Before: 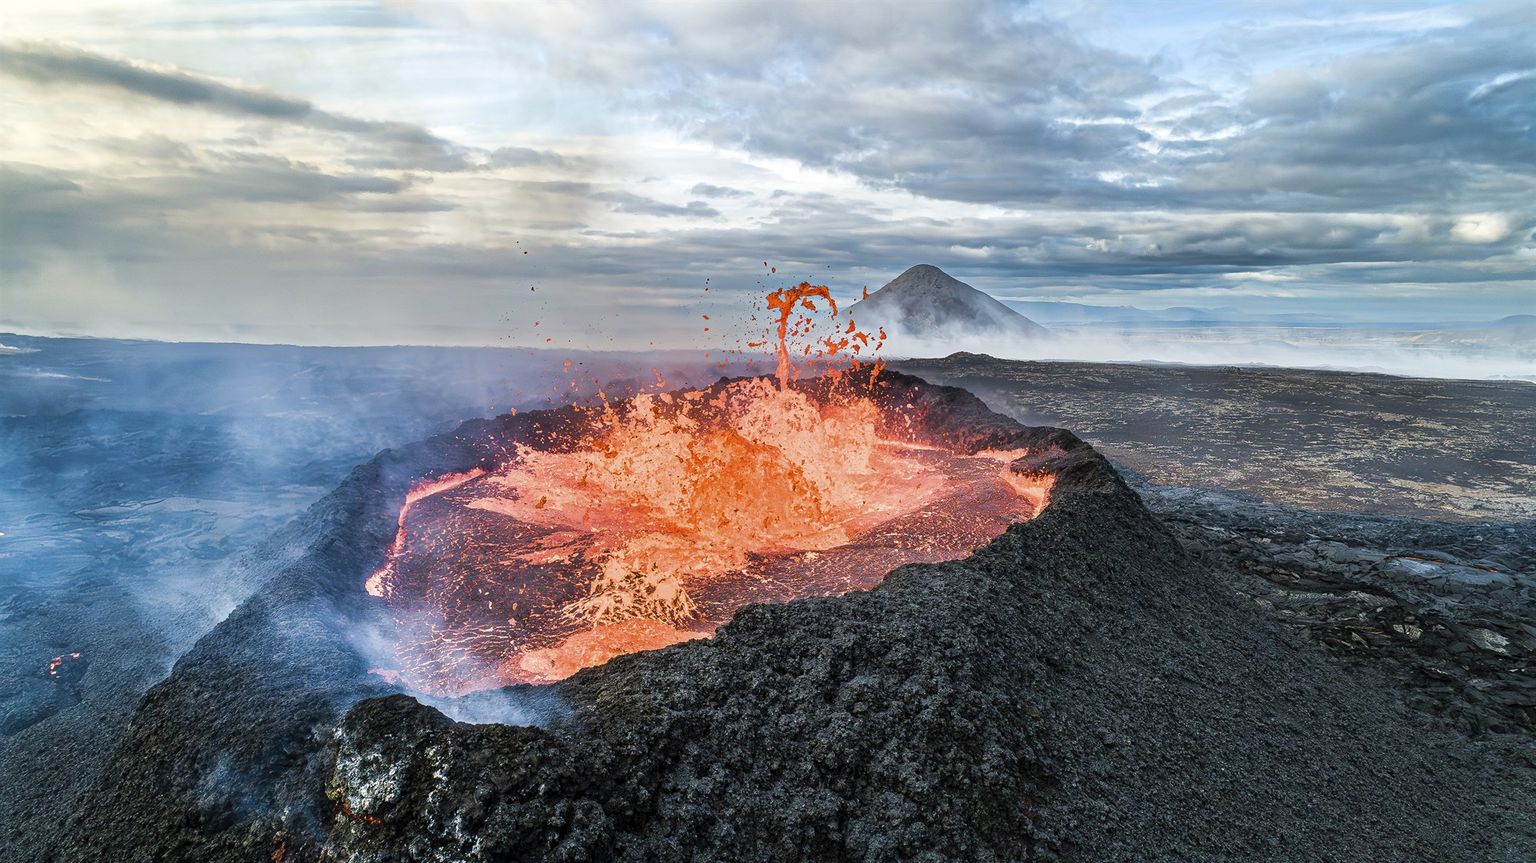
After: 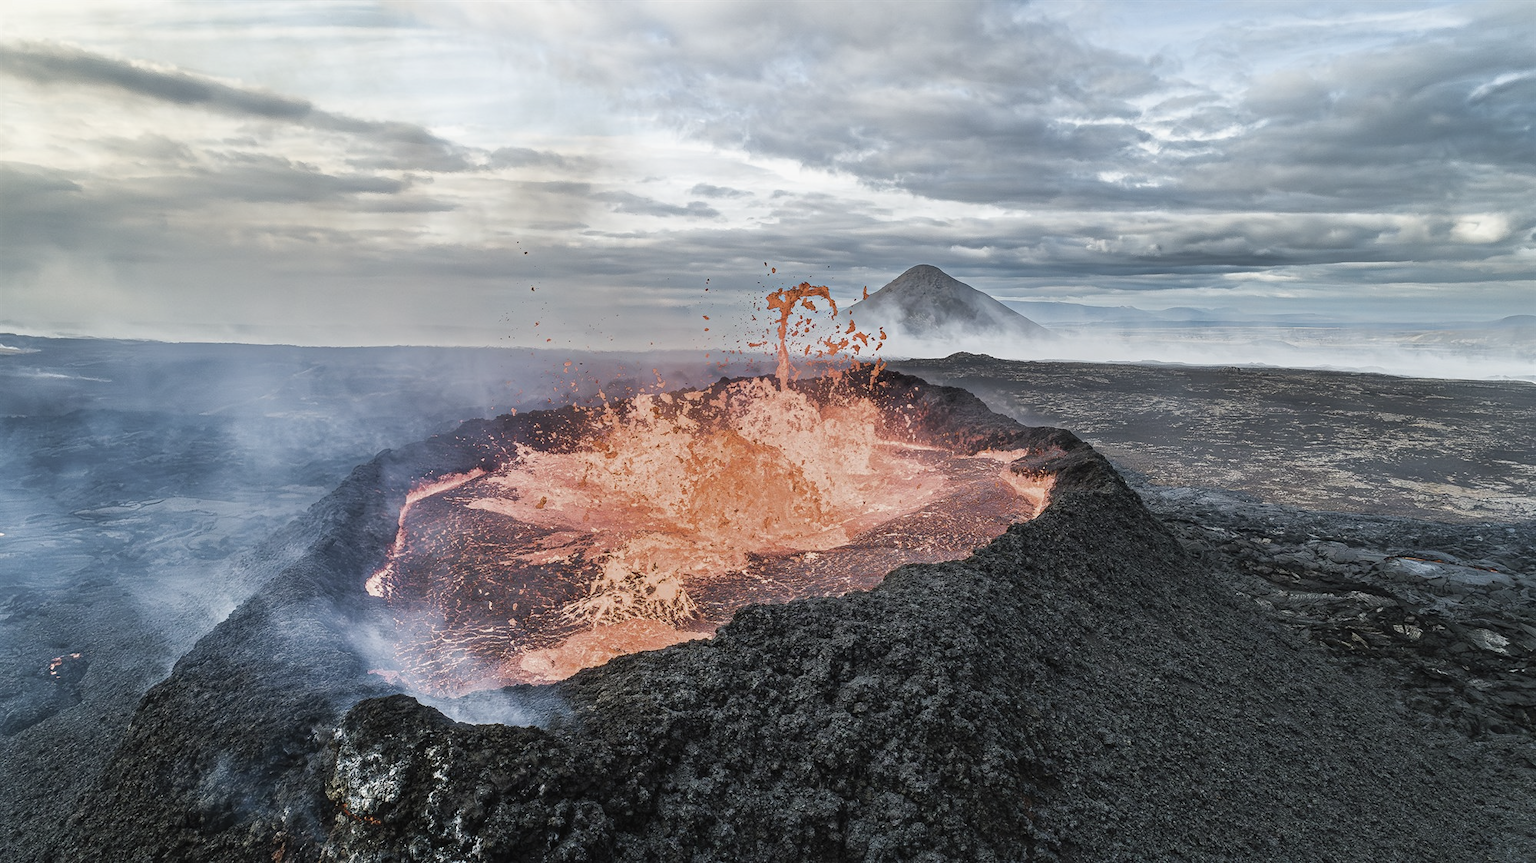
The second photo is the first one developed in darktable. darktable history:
contrast brightness saturation: contrast -0.058, saturation -0.409
